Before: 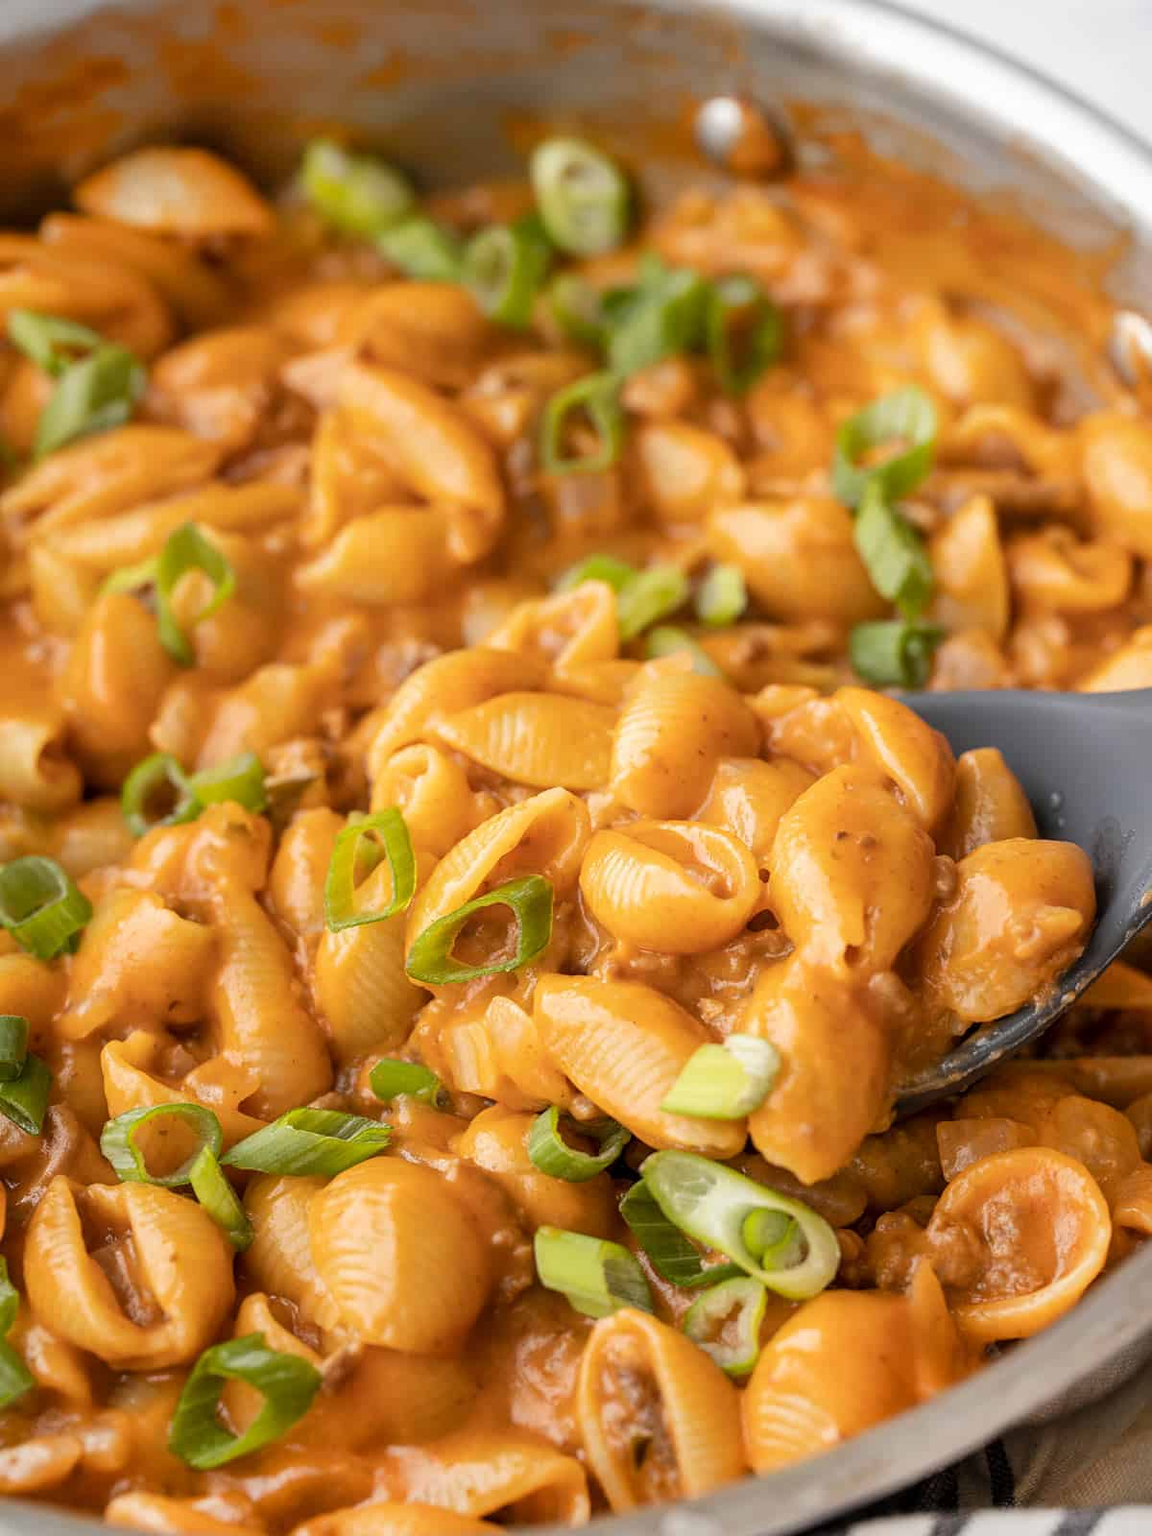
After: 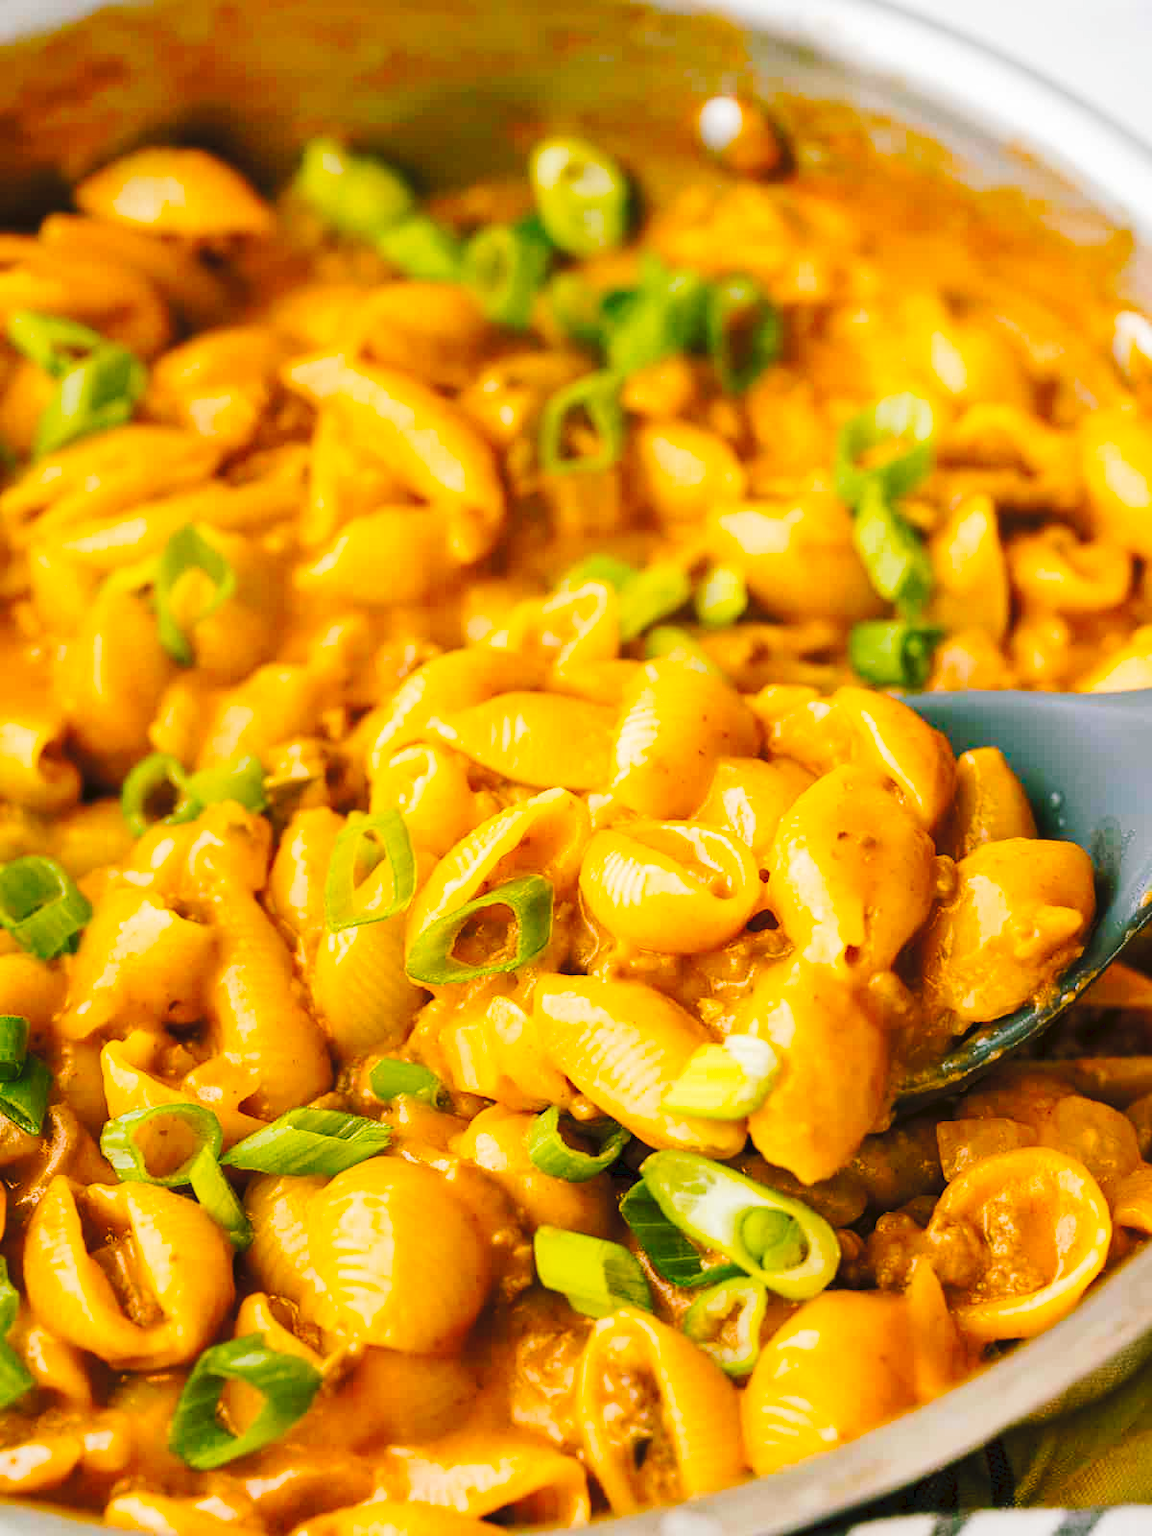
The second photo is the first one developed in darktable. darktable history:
color balance rgb: shadows lift › chroma 12.039%, shadows lift › hue 130.47°, linear chroma grading › global chroma 49.953%, perceptual saturation grading › global saturation 26.897%, perceptual saturation grading › highlights -28.451%, perceptual saturation grading › mid-tones 15.247%, perceptual saturation grading › shadows 33.007%
tone curve: curves: ch0 [(0, 0) (0.003, 0.046) (0.011, 0.052) (0.025, 0.059) (0.044, 0.069) (0.069, 0.084) (0.1, 0.107) (0.136, 0.133) (0.177, 0.171) (0.224, 0.216) (0.277, 0.293) (0.335, 0.371) (0.399, 0.481) (0.468, 0.577) (0.543, 0.662) (0.623, 0.749) (0.709, 0.831) (0.801, 0.891) (0.898, 0.942) (1, 1)], preserve colors none
